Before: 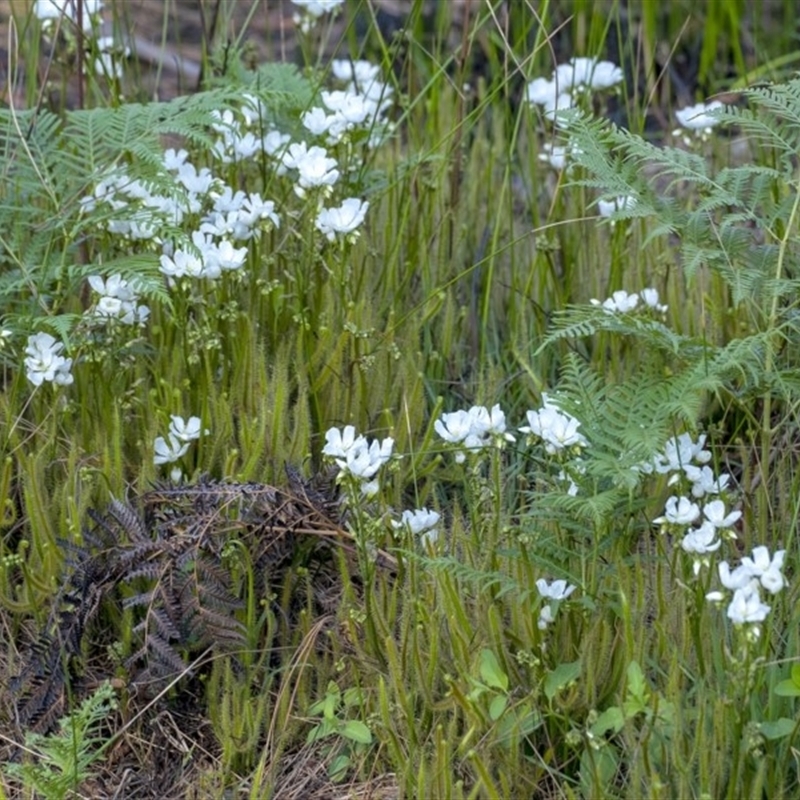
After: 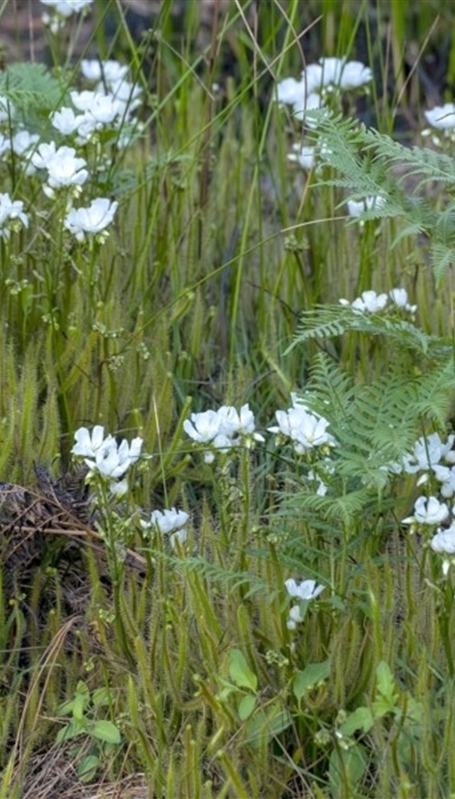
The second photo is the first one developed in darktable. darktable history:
crop: left 31.439%, top 0.024%, right 11.567%
exposure: compensate exposure bias true, compensate highlight preservation false
